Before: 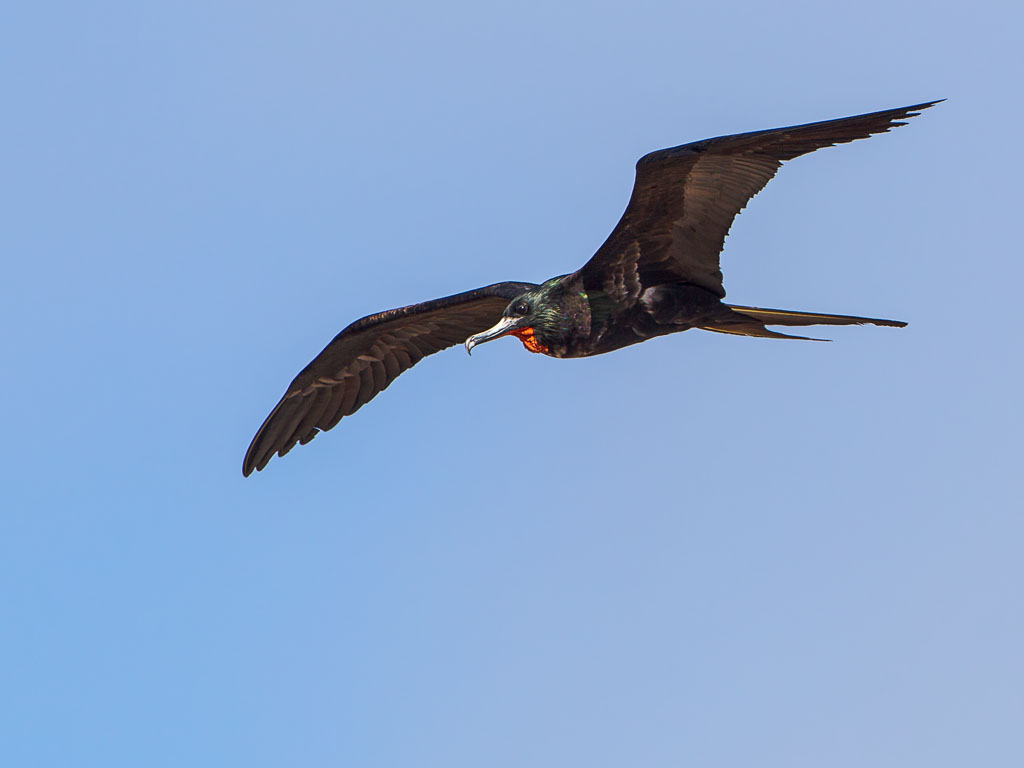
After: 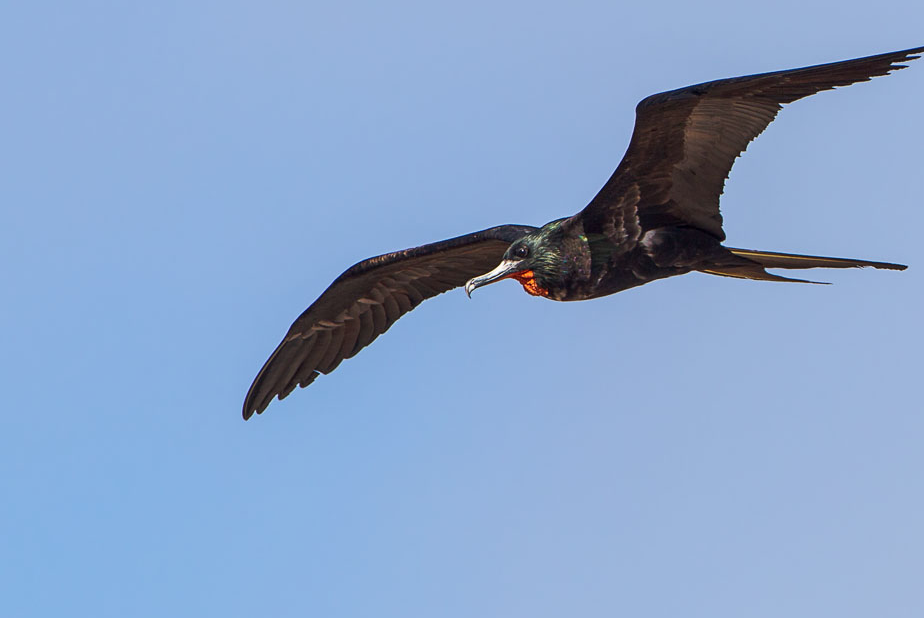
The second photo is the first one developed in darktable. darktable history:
crop: top 7.49%, right 9.717%, bottom 11.943%
contrast brightness saturation: saturation -0.05
